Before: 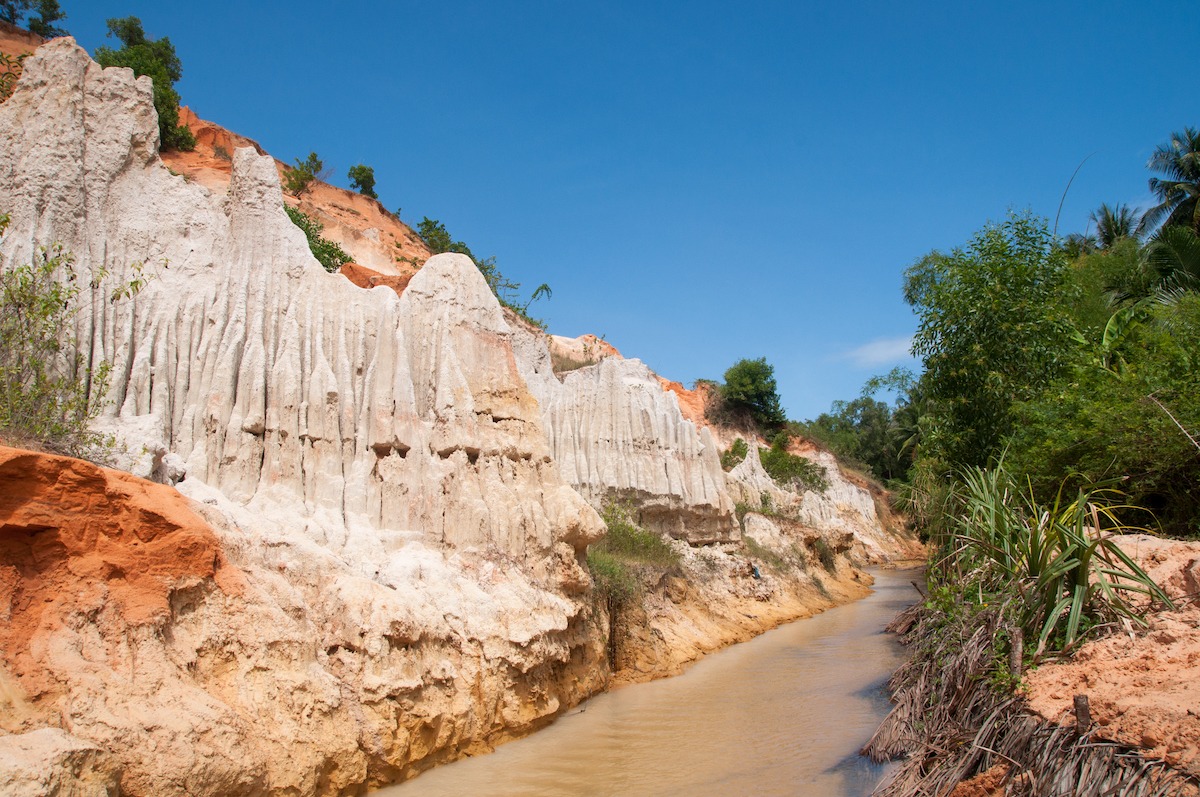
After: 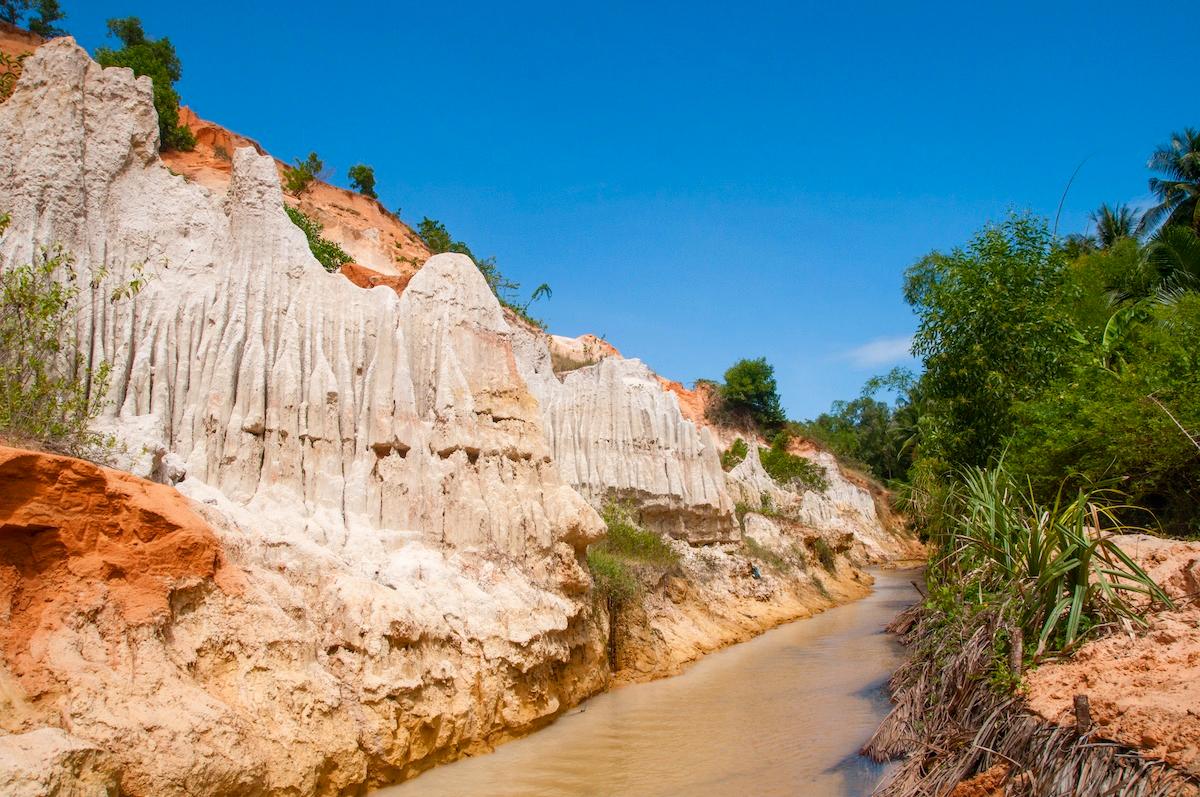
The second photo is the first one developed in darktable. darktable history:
local contrast: detail 113%
color balance rgb: perceptual saturation grading › global saturation 0.979%, perceptual saturation grading › highlights -19.98%, perceptual saturation grading › shadows 19.732%, global vibrance 41.111%
